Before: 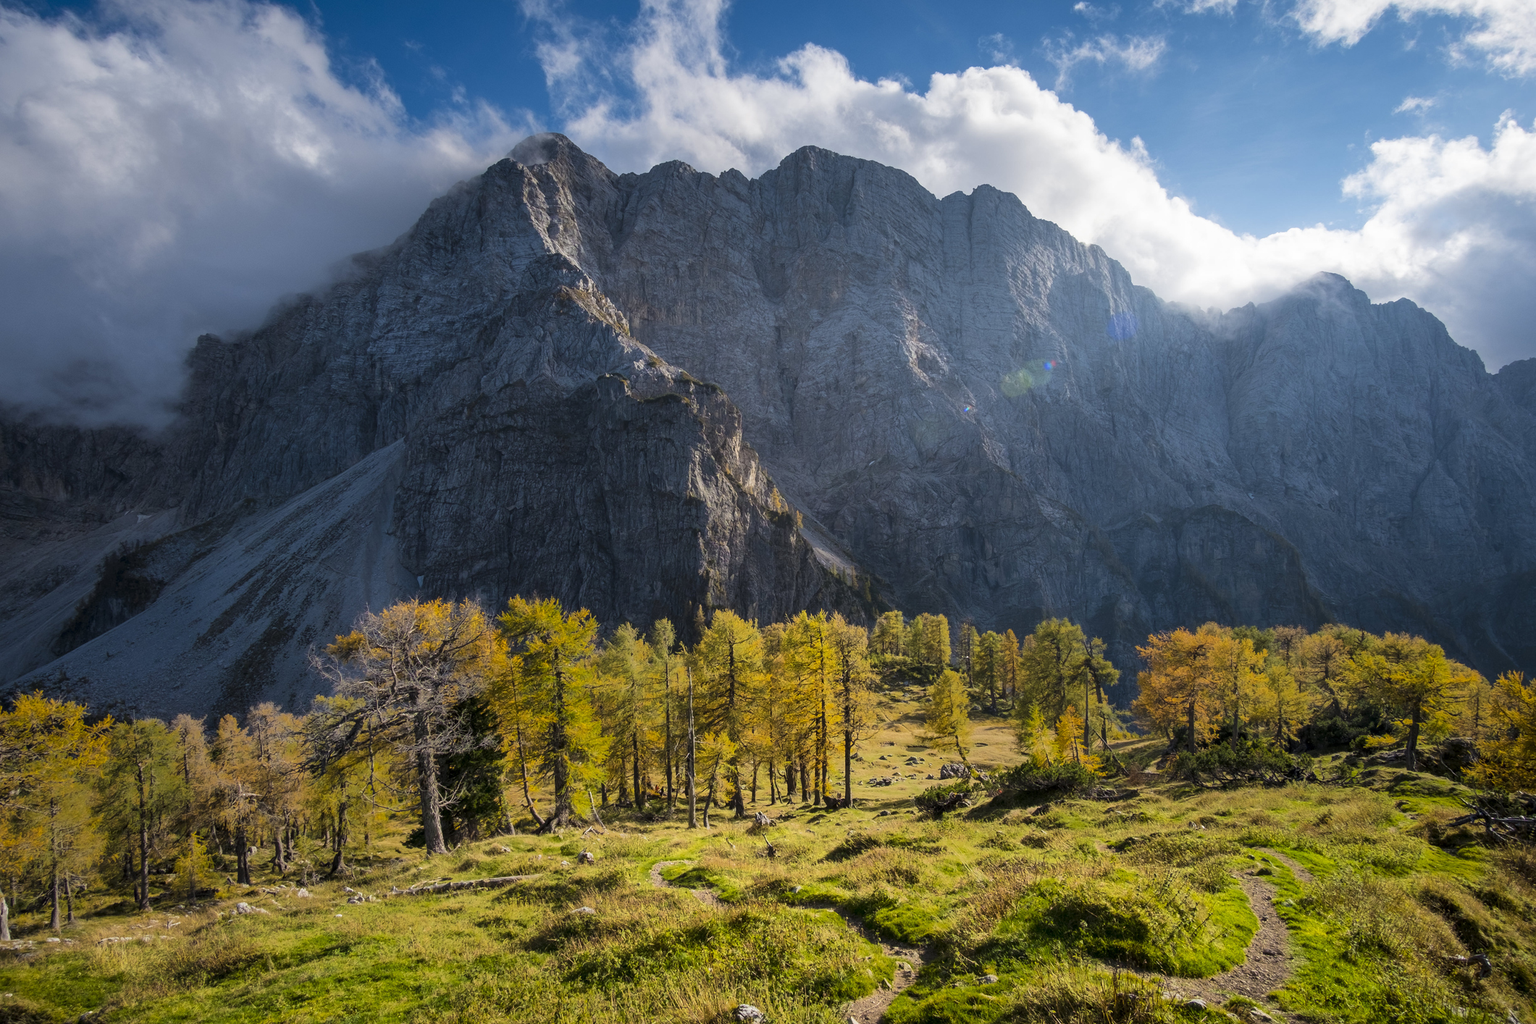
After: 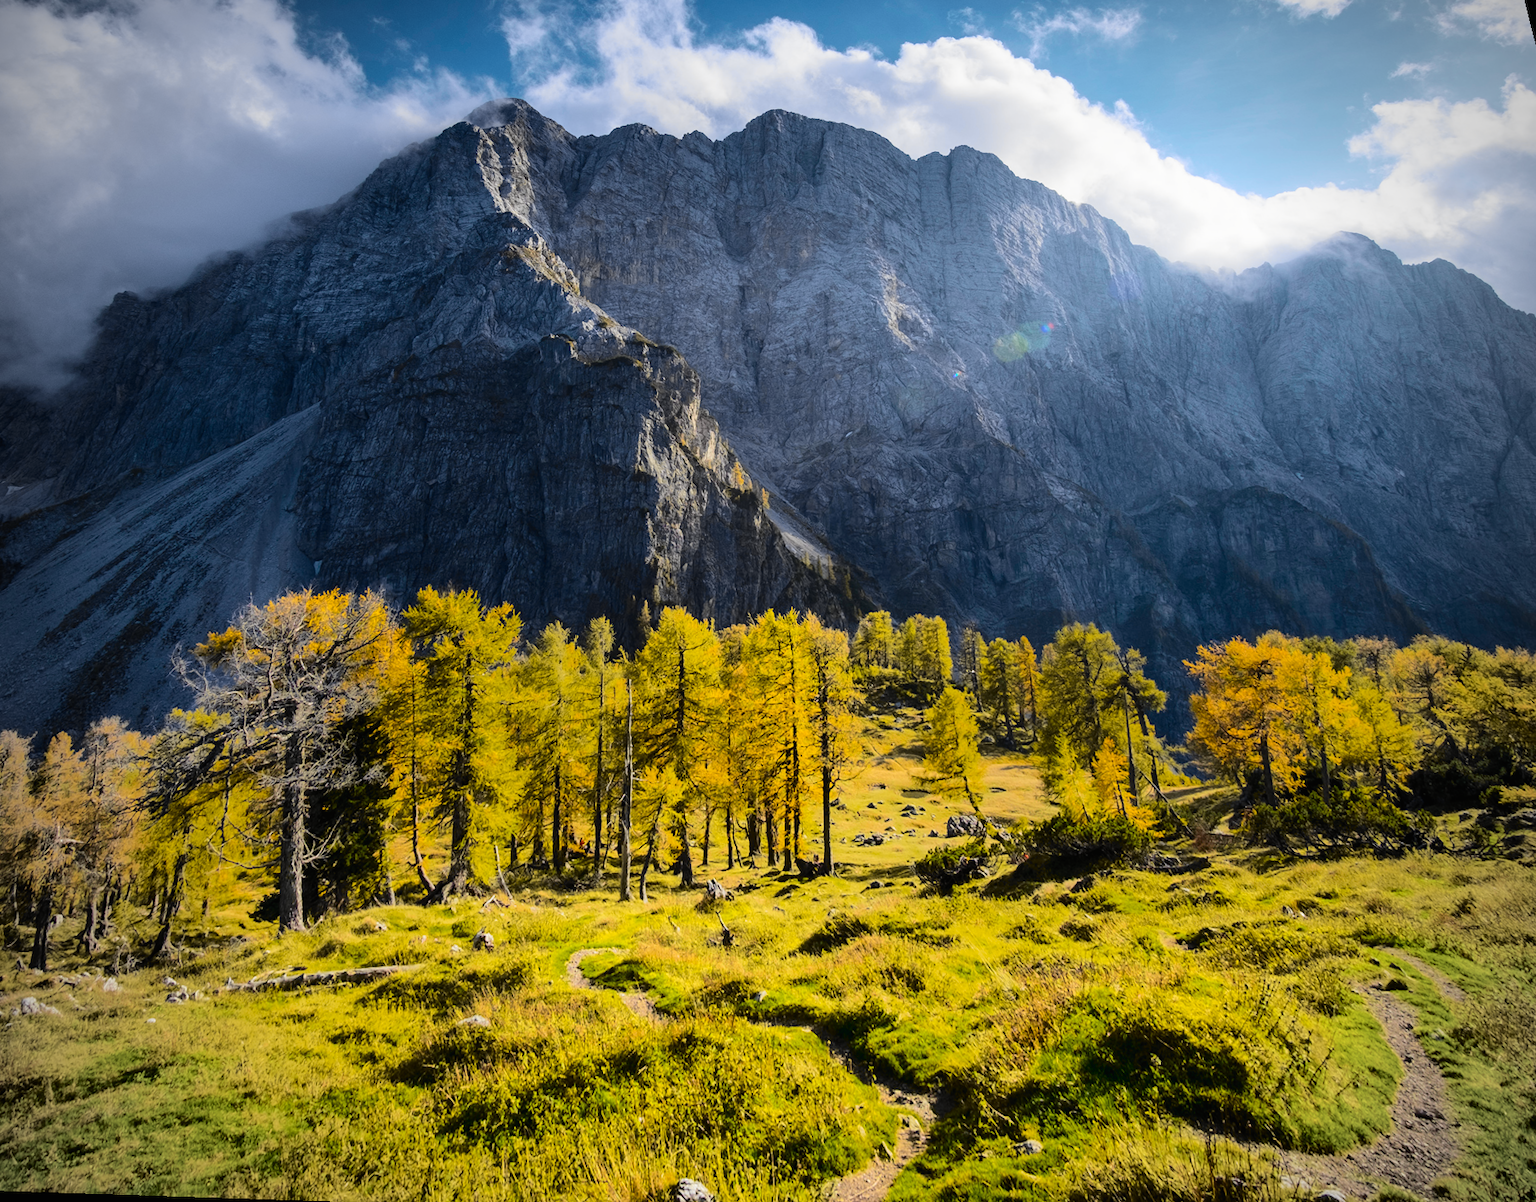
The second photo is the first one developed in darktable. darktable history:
vignetting: on, module defaults
levels: levels [0, 0.492, 0.984]
tone curve: curves: ch0 [(0, 0.01) (0.097, 0.07) (0.204, 0.173) (0.447, 0.517) (0.539, 0.624) (0.733, 0.791) (0.879, 0.898) (1, 0.98)]; ch1 [(0, 0) (0.393, 0.415) (0.447, 0.448) (0.485, 0.494) (0.523, 0.509) (0.545, 0.541) (0.574, 0.561) (0.648, 0.674) (1, 1)]; ch2 [(0, 0) (0.369, 0.388) (0.449, 0.431) (0.499, 0.5) (0.521, 0.51) (0.53, 0.54) (0.564, 0.569) (0.674, 0.735) (1, 1)], color space Lab, independent channels, preserve colors none
rotate and perspective: rotation 0.72°, lens shift (vertical) -0.352, lens shift (horizontal) -0.051, crop left 0.152, crop right 0.859, crop top 0.019, crop bottom 0.964
